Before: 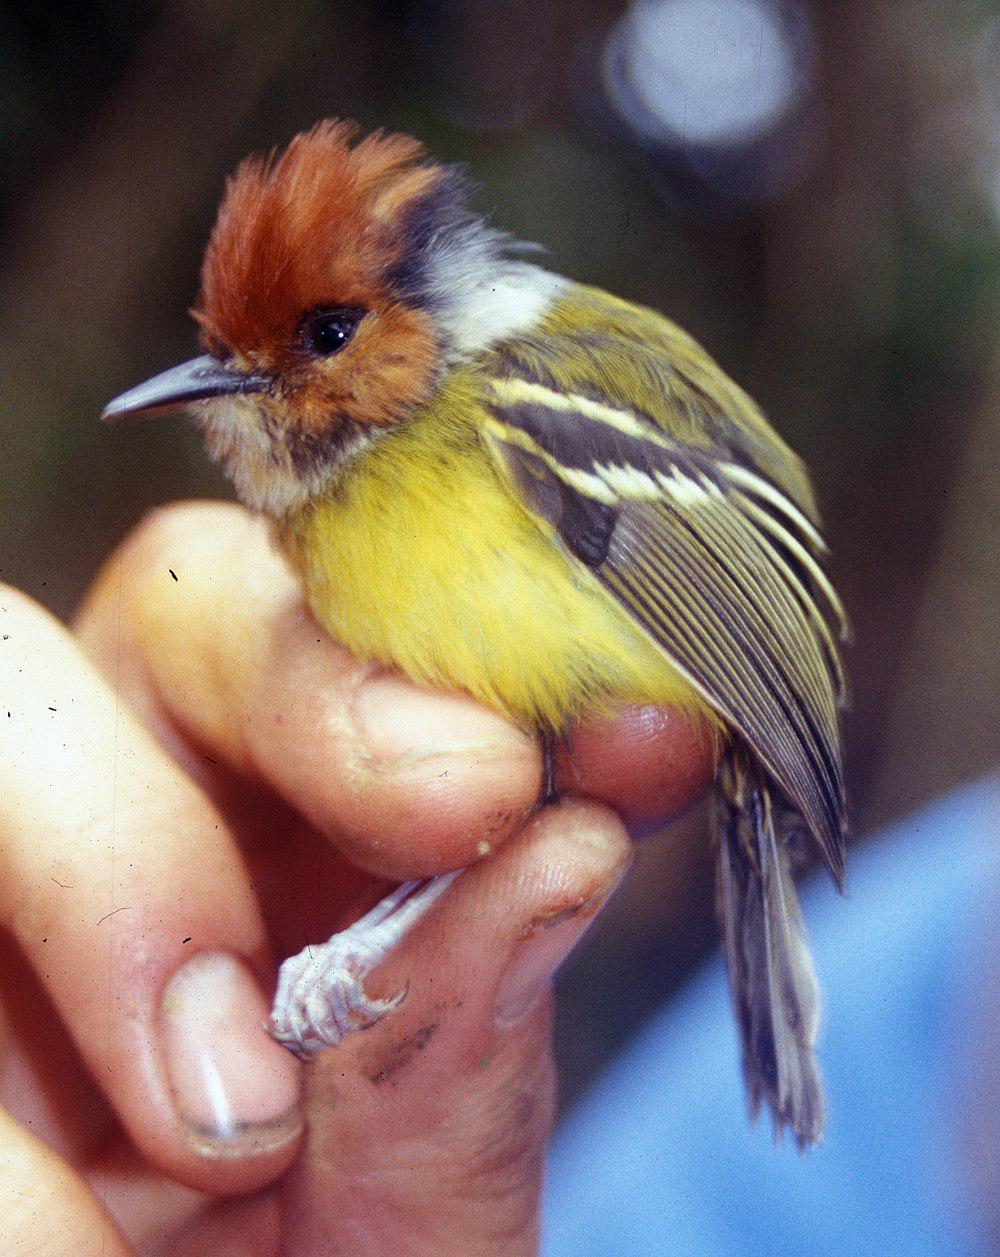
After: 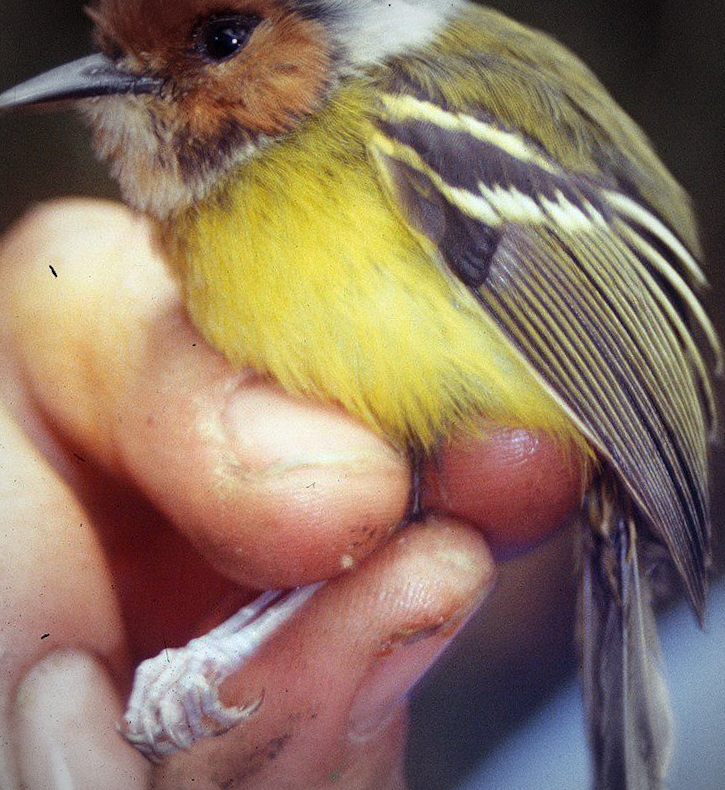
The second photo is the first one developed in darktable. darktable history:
crop and rotate: angle -3.37°, left 9.79%, top 20.73%, right 12.42%, bottom 11.82%
vignetting: fall-off start 74.49%, fall-off radius 65.9%, brightness -0.628, saturation -0.68
